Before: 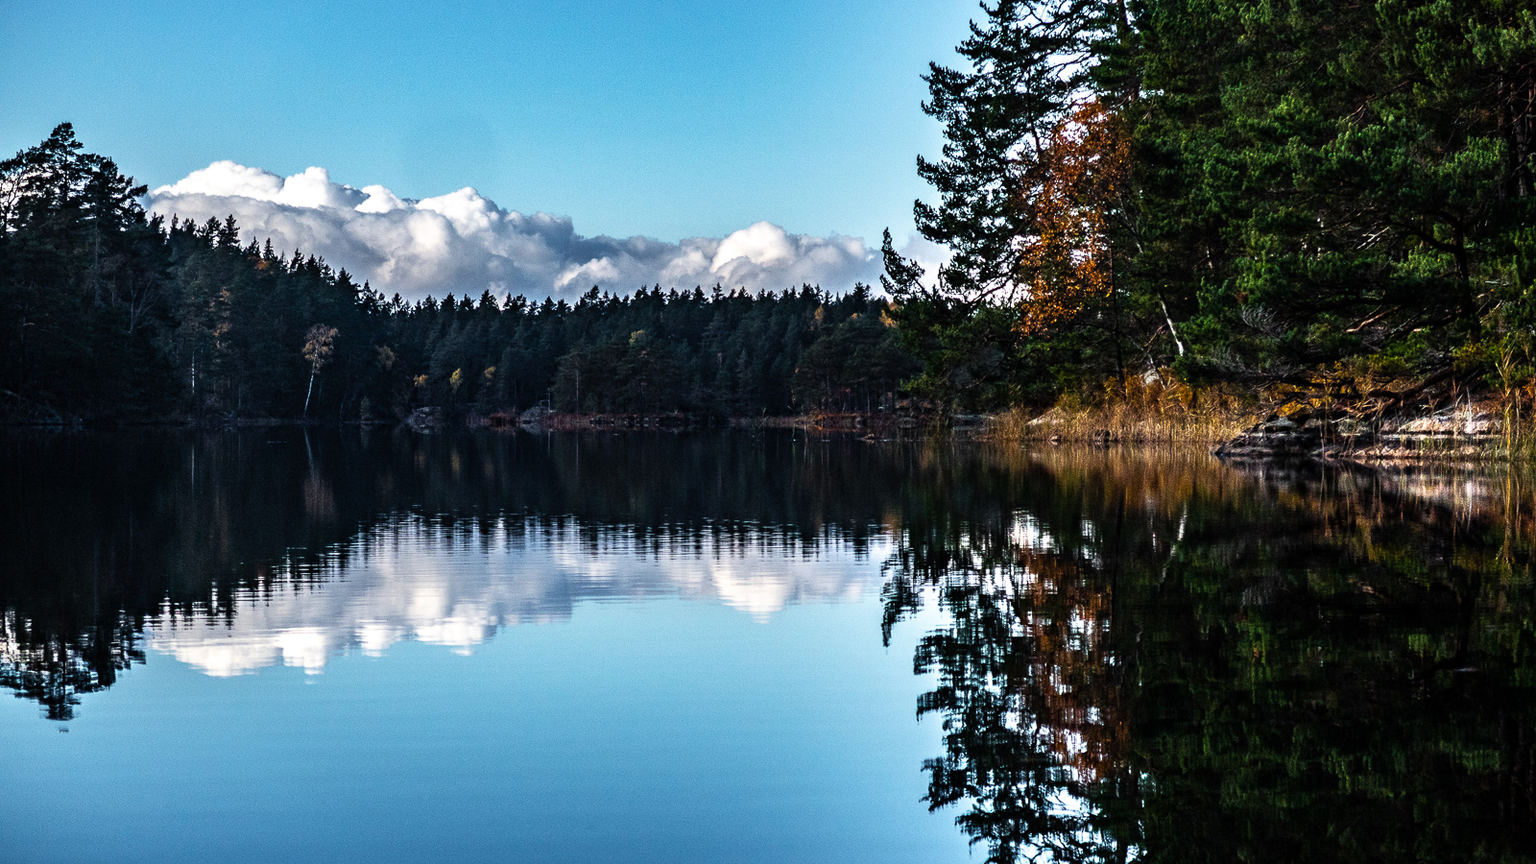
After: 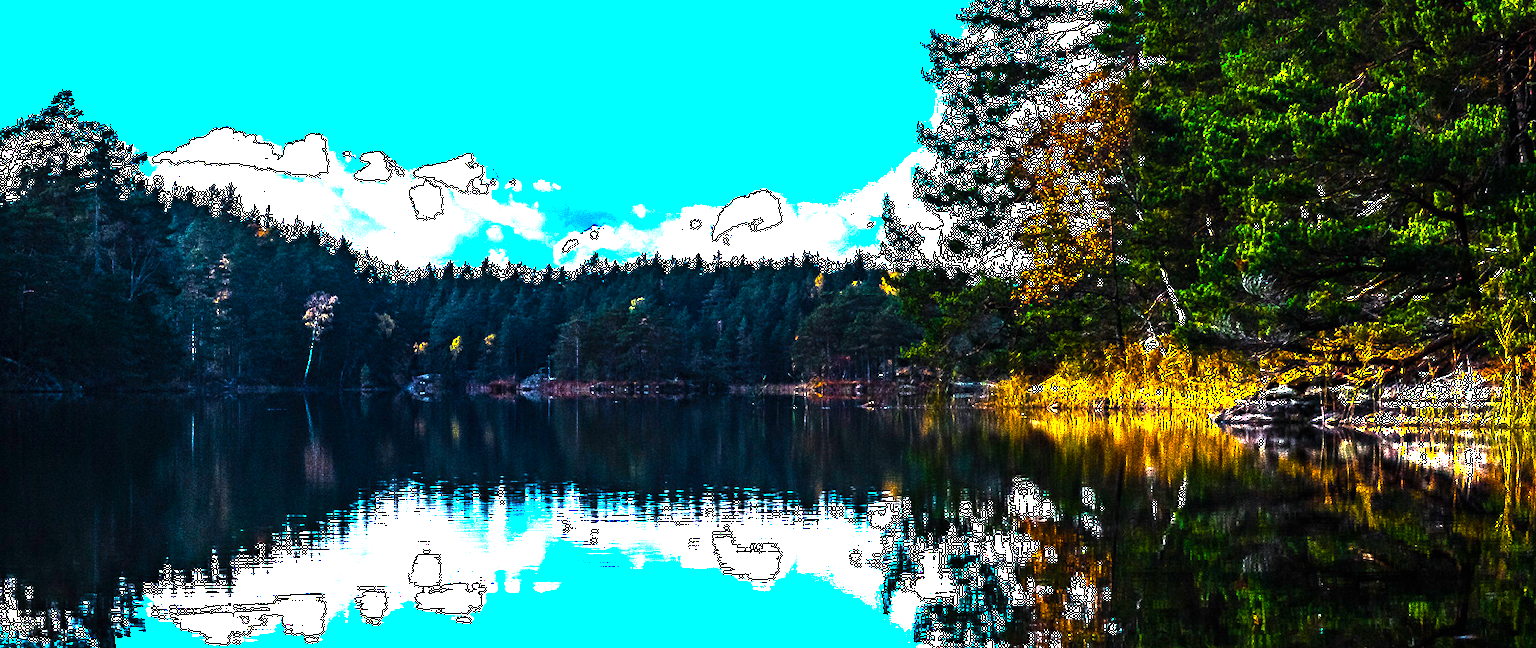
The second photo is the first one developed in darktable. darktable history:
color balance rgb: linear chroma grading › shadows -30%, linear chroma grading › global chroma 35%, perceptual saturation grading › global saturation 75%, perceptual saturation grading › shadows -30%, perceptual brilliance grading › highlights 75%, perceptual brilliance grading › shadows -30%, global vibrance 35%
exposure: black level correction 0, exposure 0.6 EV, compensate exposure bias true, compensate highlight preservation false
crop: top 3.857%, bottom 21.132%
white balance: red 0.982, blue 1.018
